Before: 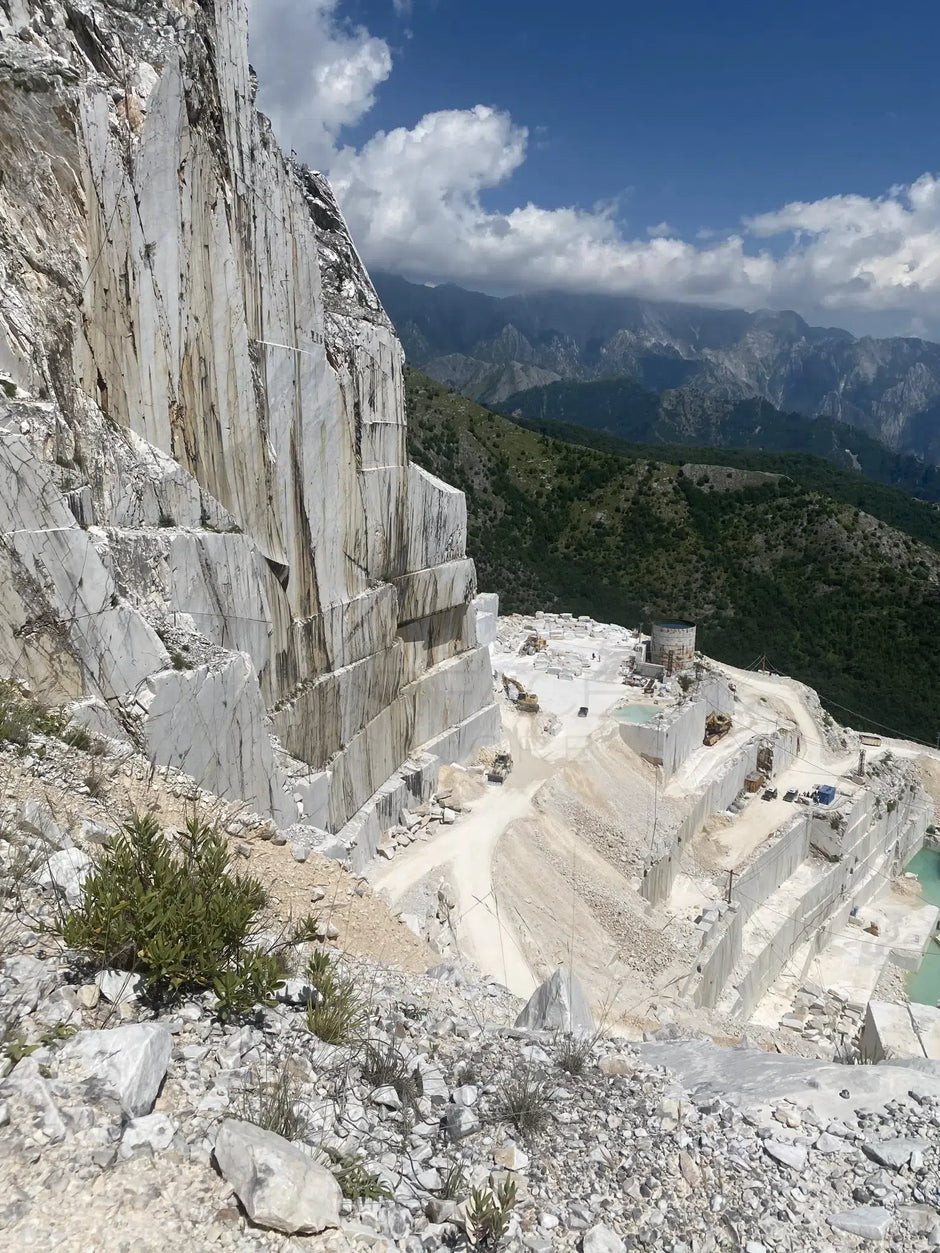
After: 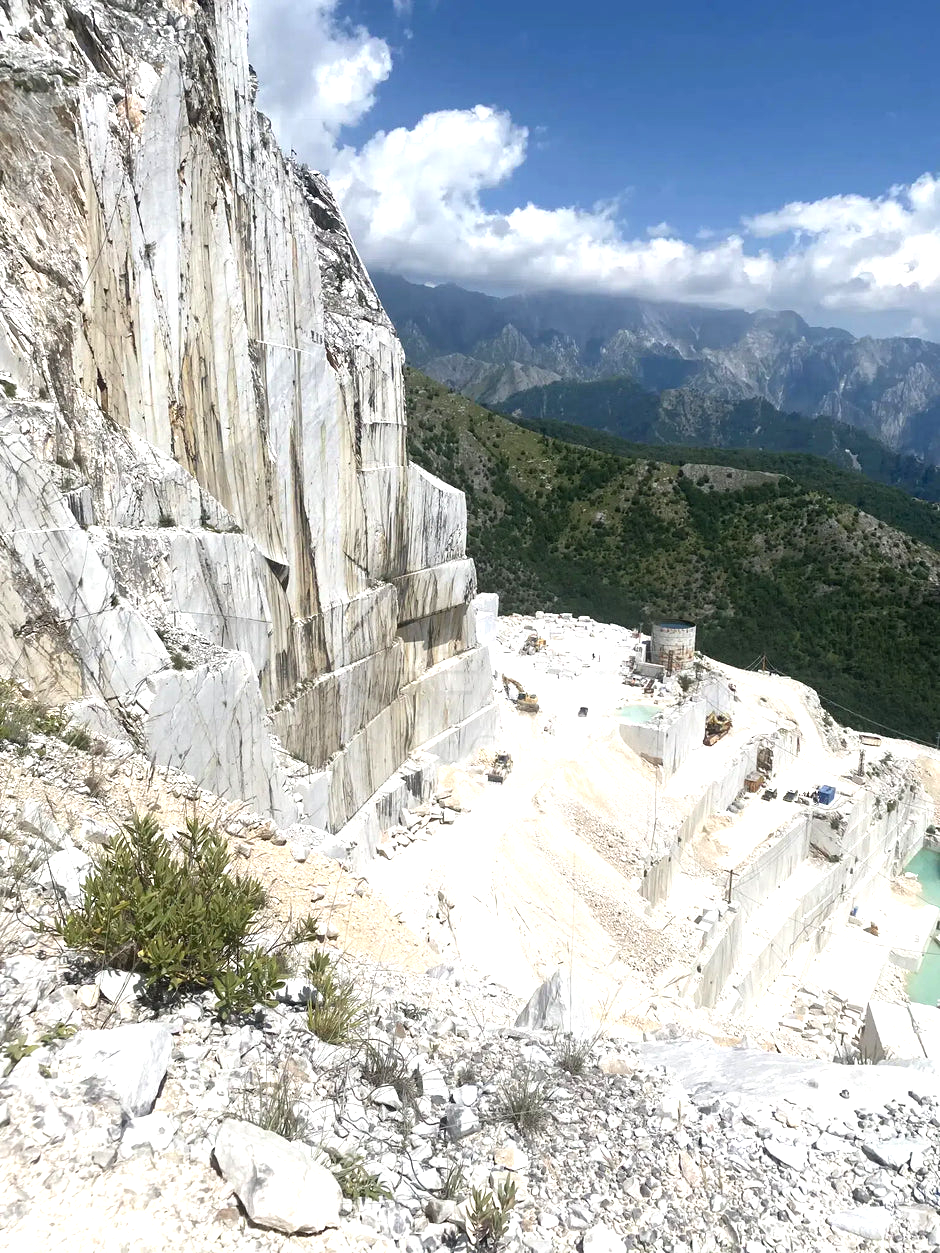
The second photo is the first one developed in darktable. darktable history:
exposure: exposure 0.916 EV, compensate exposure bias true, compensate highlight preservation false
